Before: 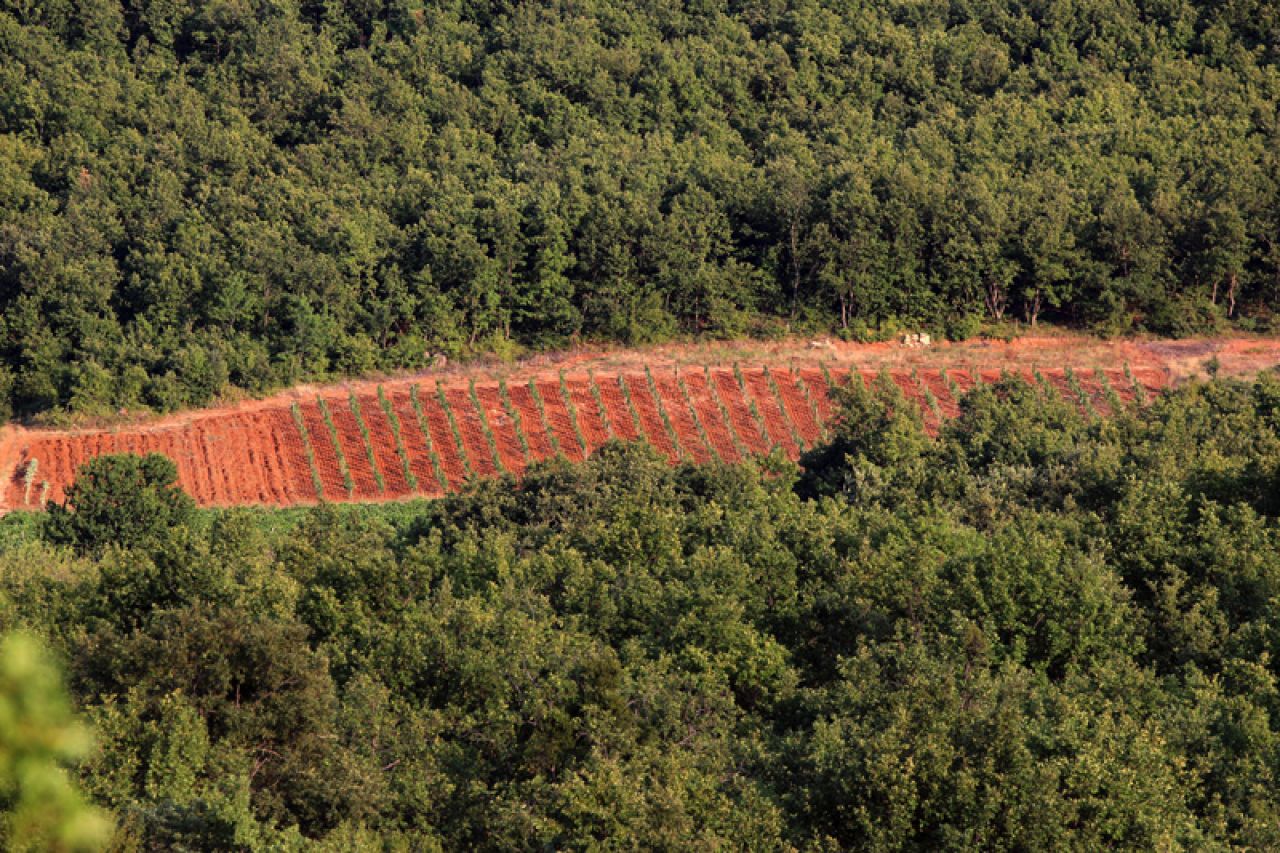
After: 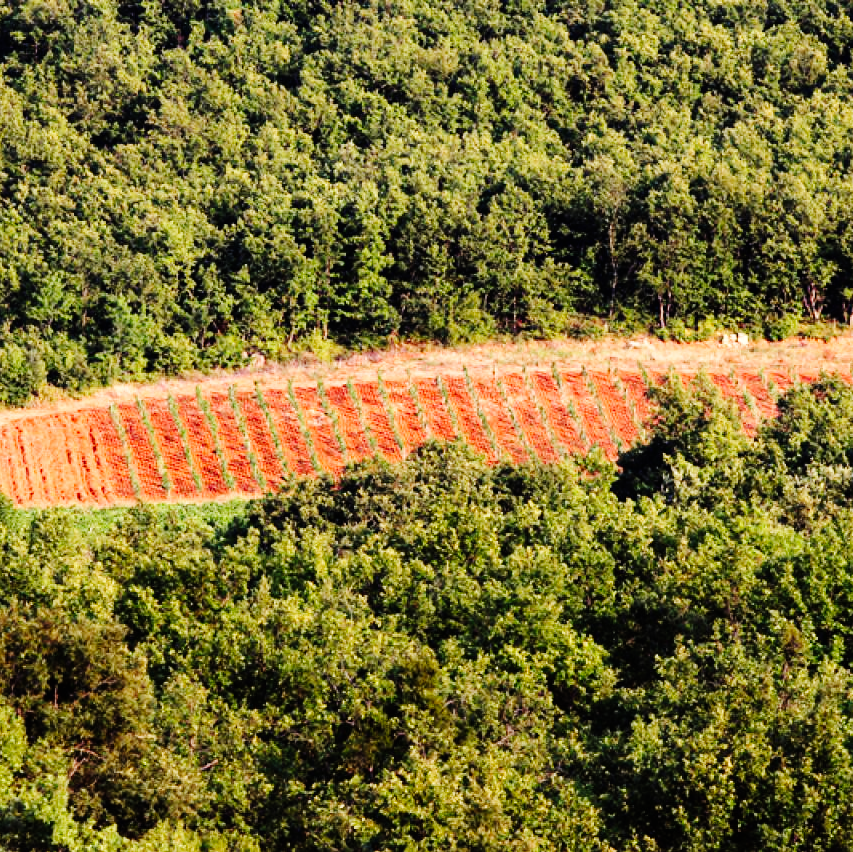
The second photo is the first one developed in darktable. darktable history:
crop and rotate: left 14.292%, right 19.041%
base curve: curves: ch0 [(0, 0) (0, 0) (0.002, 0.001) (0.008, 0.003) (0.019, 0.011) (0.037, 0.037) (0.064, 0.11) (0.102, 0.232) (0.152, 0.379) (0.216, 0.524) (0.296, 0.665) (0.394, 0.789) (0.512, 0.881) (0.651, 0.945) (0.813, 0.986) (1, 1)], preserve colors none
